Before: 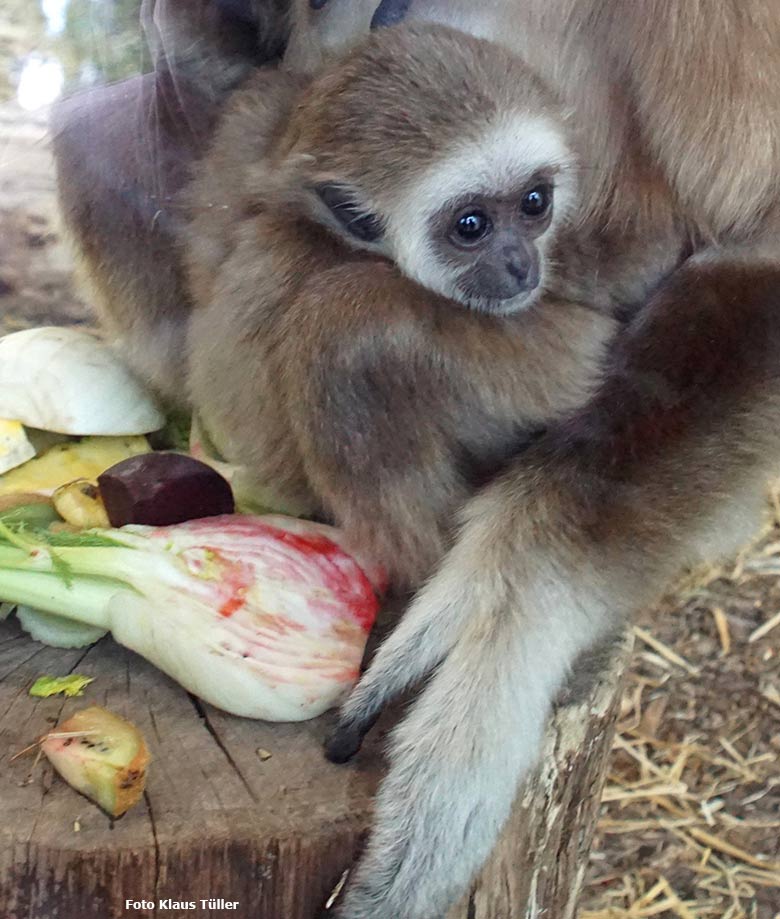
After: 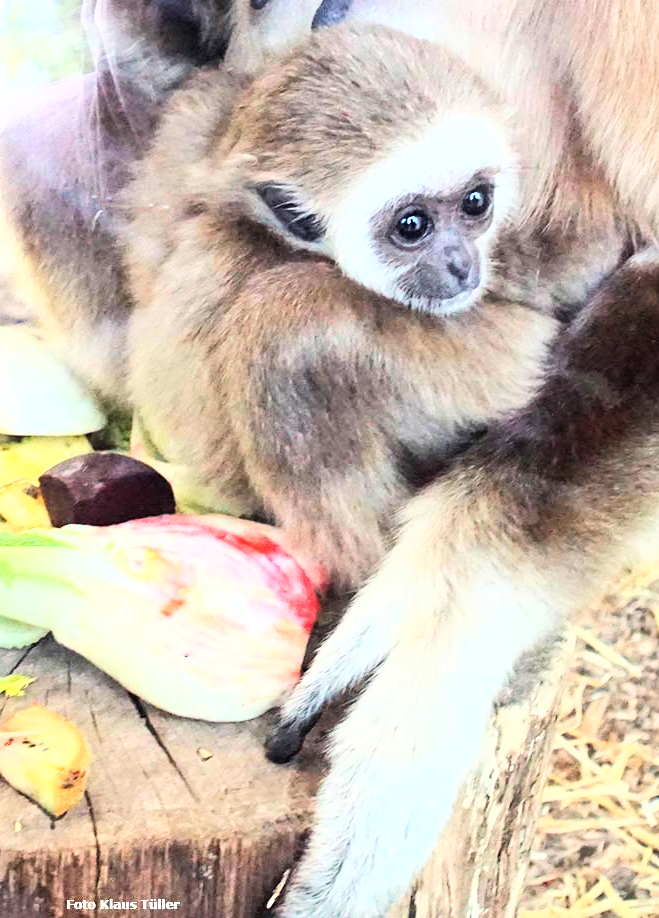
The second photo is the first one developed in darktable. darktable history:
exposure: black level correction 0, exposure 0.702 EV, compensate highlight preservation false
crop: left 7.608%, right 7.855%
base curve: curves: ch0 [(0, 0) (0.007, 0.004) (0.027, 0.03) (0.046, 0.07) (0.207, 0.54) (0.442, 0.872) (0.673, 0.972) (1, 1)]
